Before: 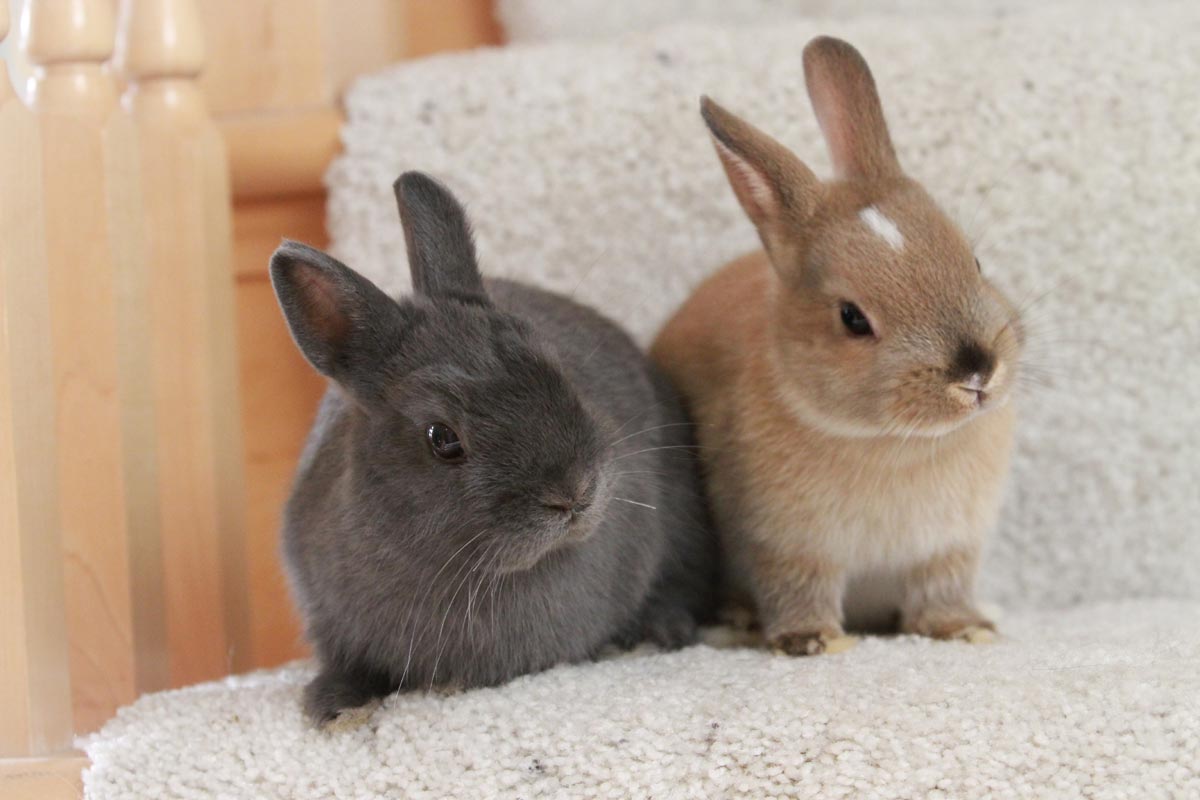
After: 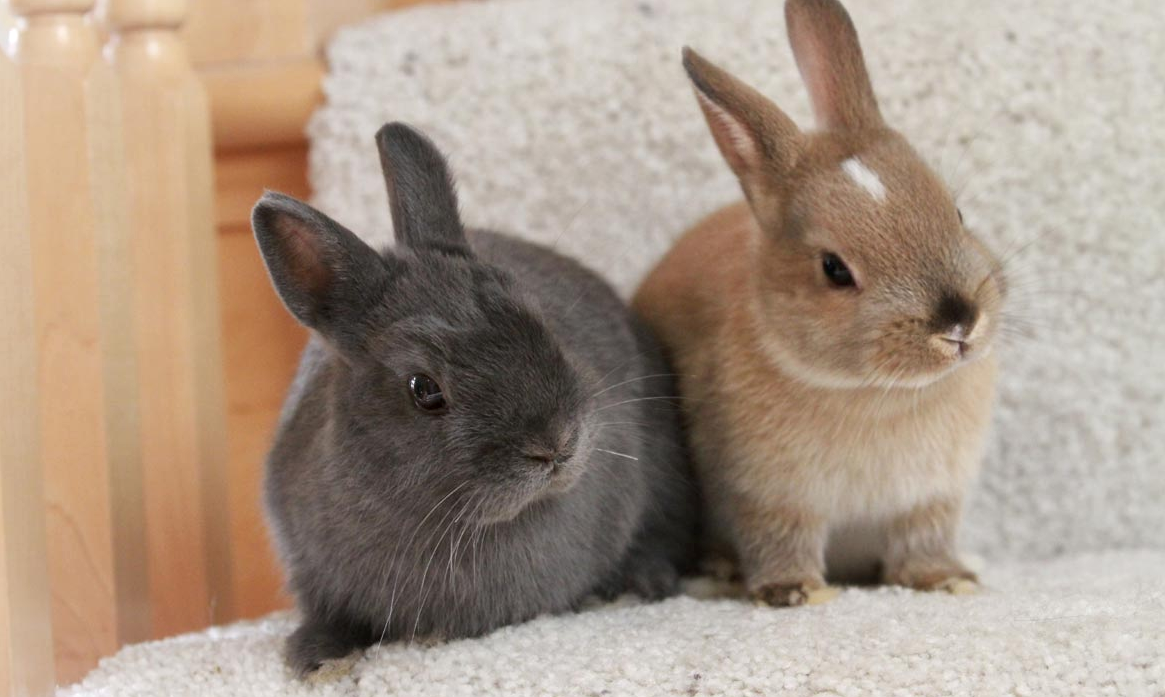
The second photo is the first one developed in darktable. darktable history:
crop: left 1.507%, top 6.147%, right 1.379%, bottom 6.637%
local contrast: mode bilateral grid, contrast 20, coarseness 50, detail 120%, midtone range 0.2
